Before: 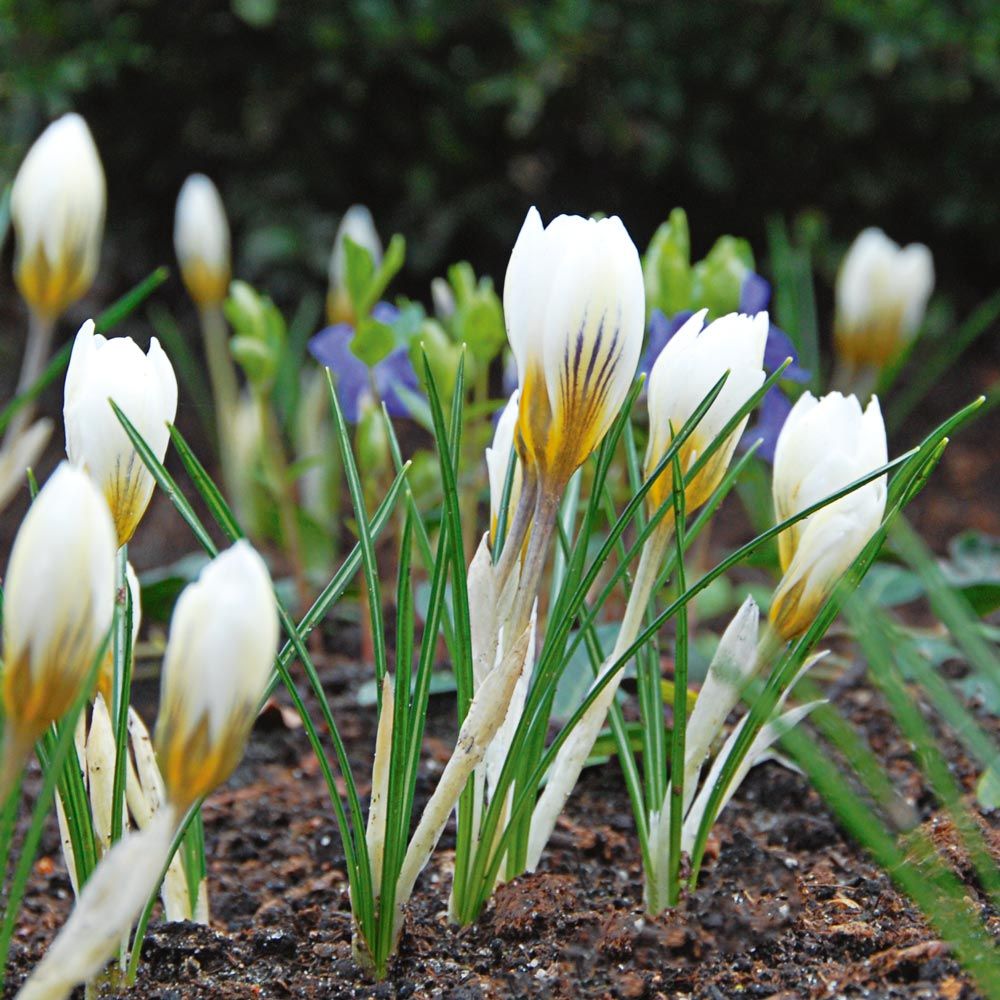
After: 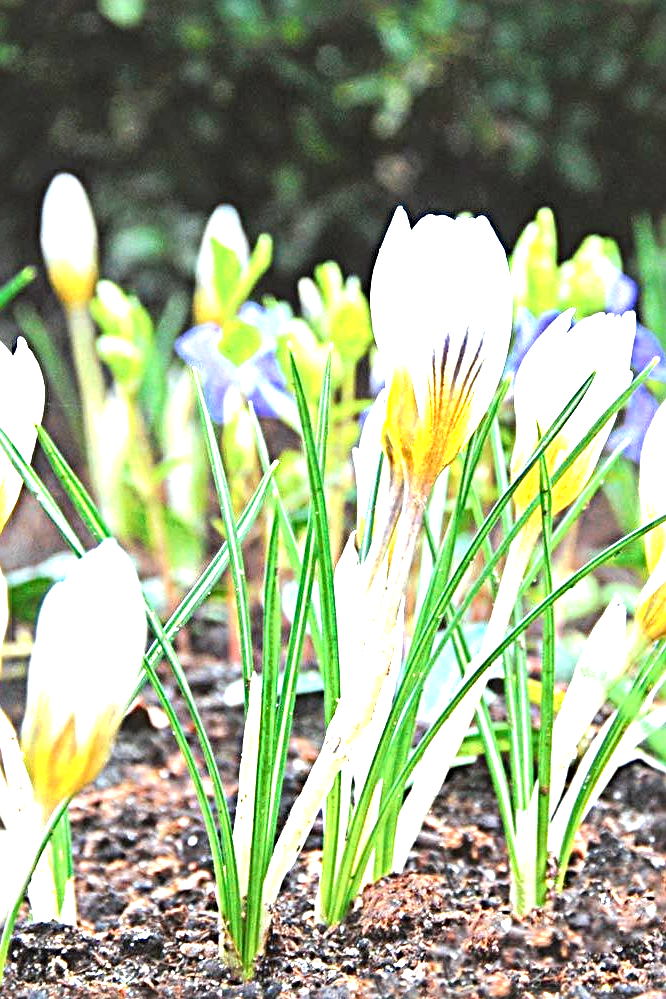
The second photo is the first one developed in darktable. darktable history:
exposure: exposure 2.246 EV, compensate highlight preservation false
sharpen: radius 4.924
crop and rotate: left 13.332%, right 20.018%
